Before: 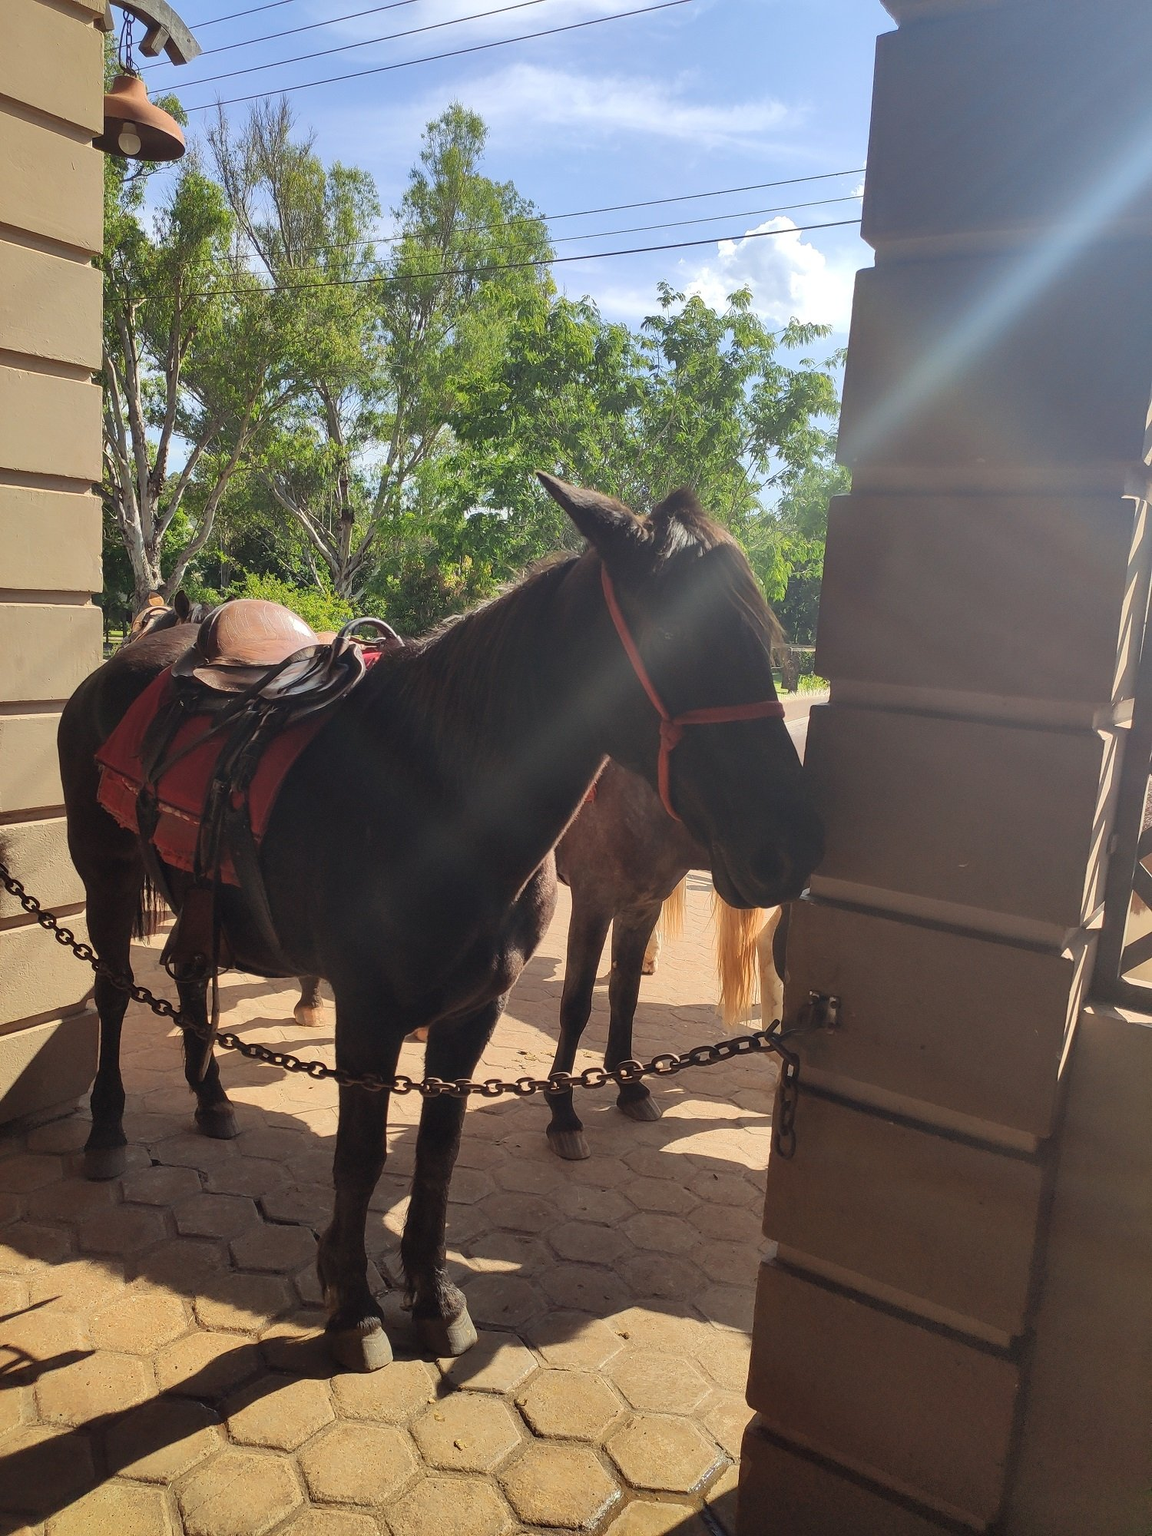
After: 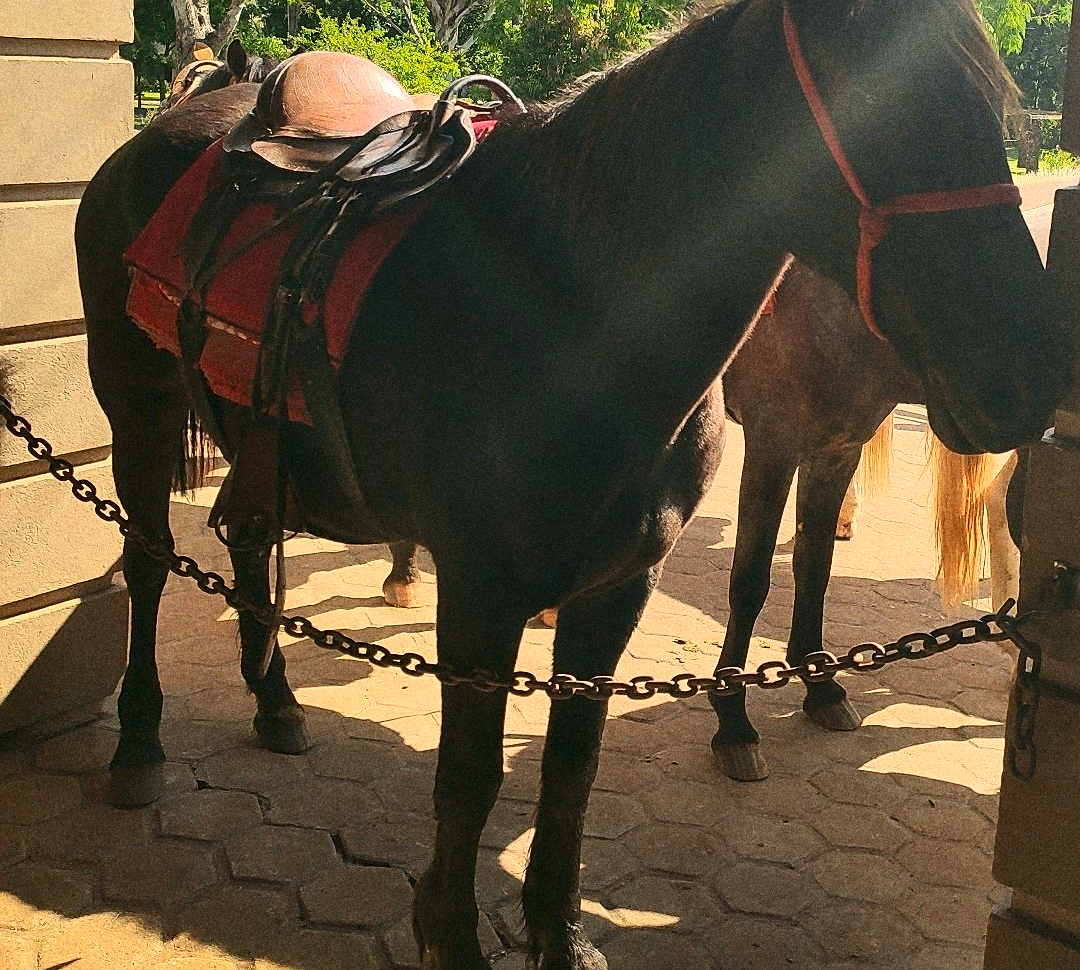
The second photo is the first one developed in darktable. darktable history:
contrast brightness saturation: contrast 0.23, brightness 0.1, saturation 0.29
grain: coarseness 14.49 ISO, strength 48.04%, mid-tones bias 35%
crop: top 36.498%, right 27.964%, bottom 14.995%
sharpen: on, module defaults
color correction: highlights a* 4.02, highlights b* 4.98, shadows a* -7.55, shadows b* 4.98
